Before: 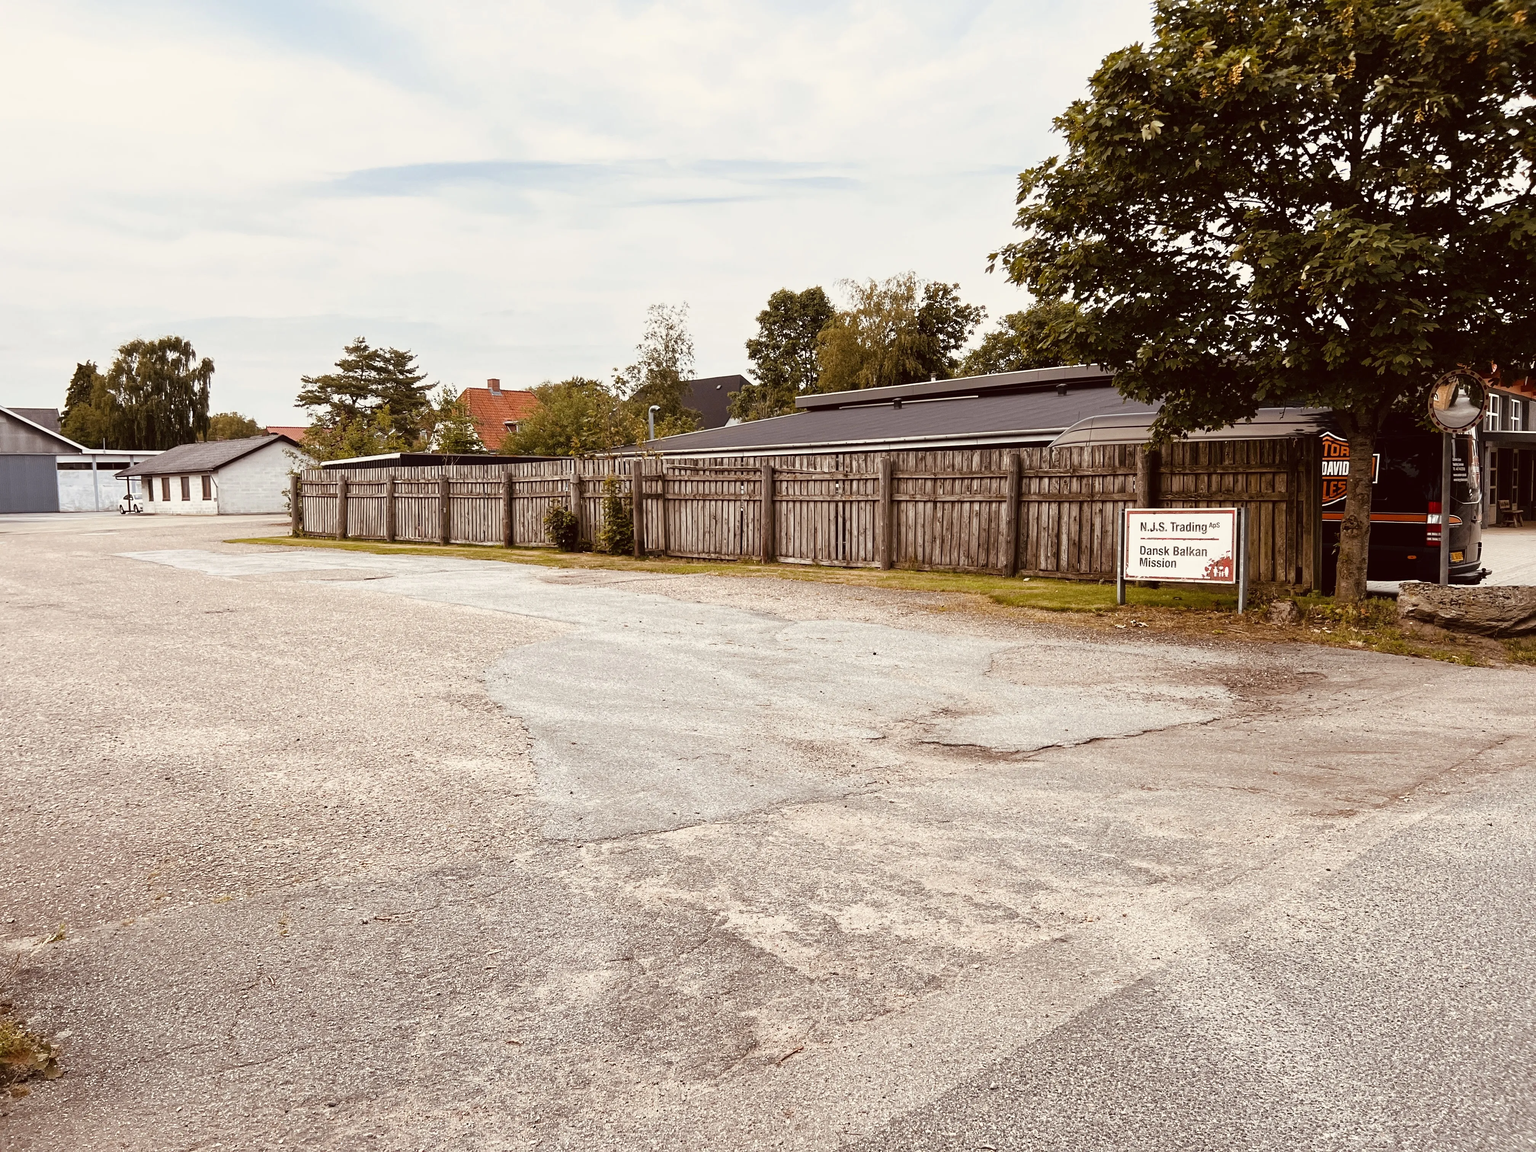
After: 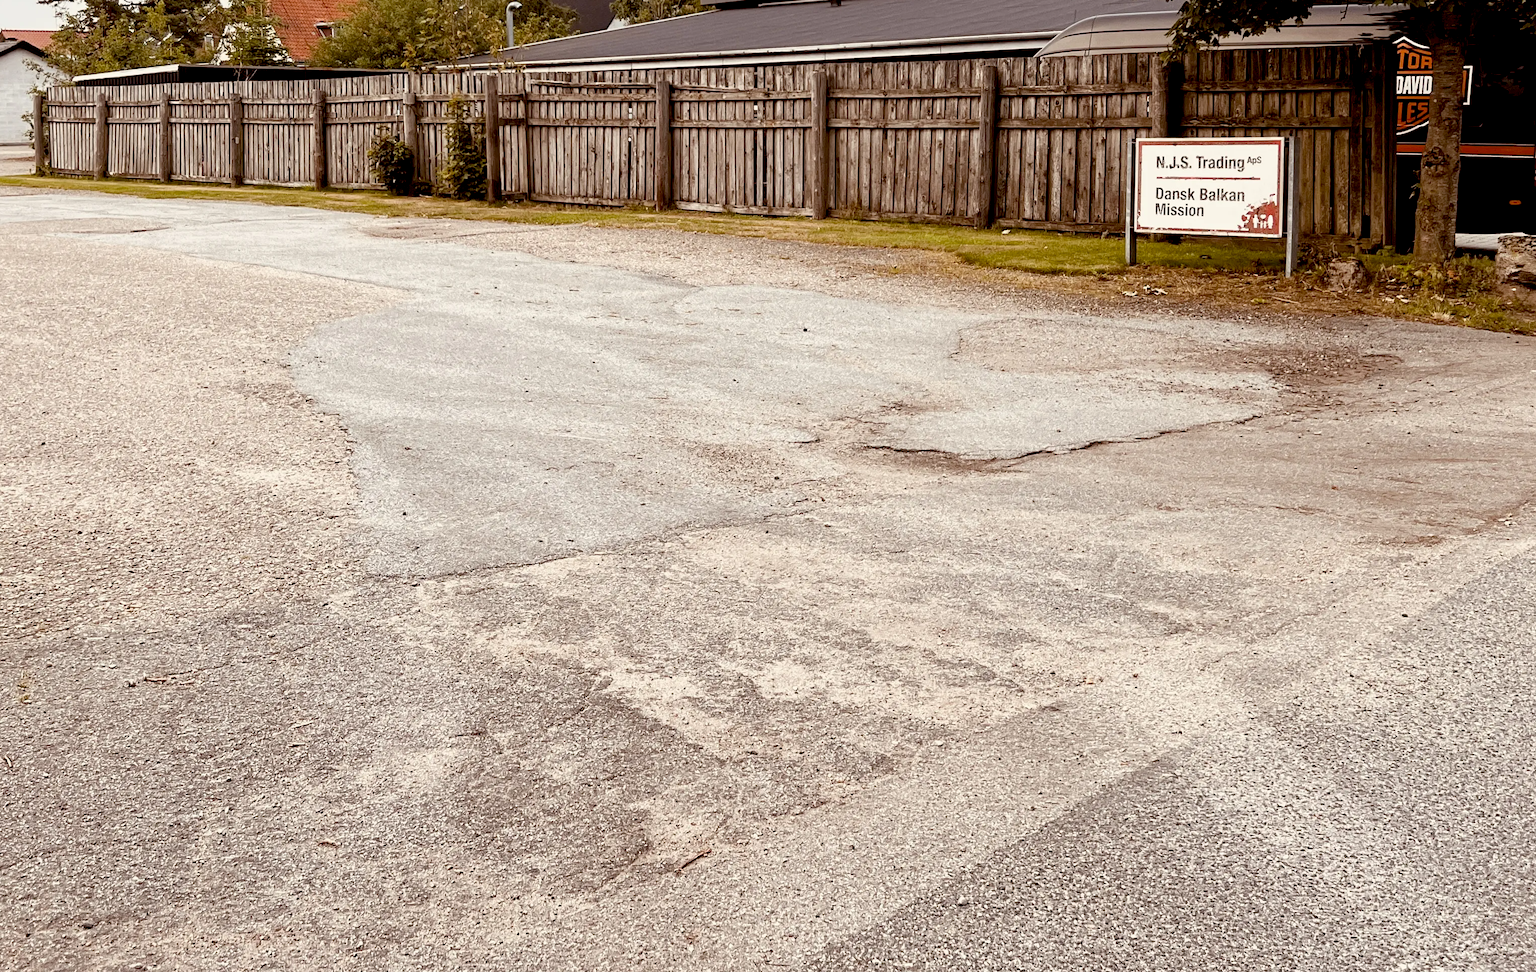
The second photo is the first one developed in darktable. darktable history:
crop and rotate: left 17.299%, top 35.115%, right 7.015%, bottom 1.024%
exposure: black level correction 0.011, compensate highlight preservation false
